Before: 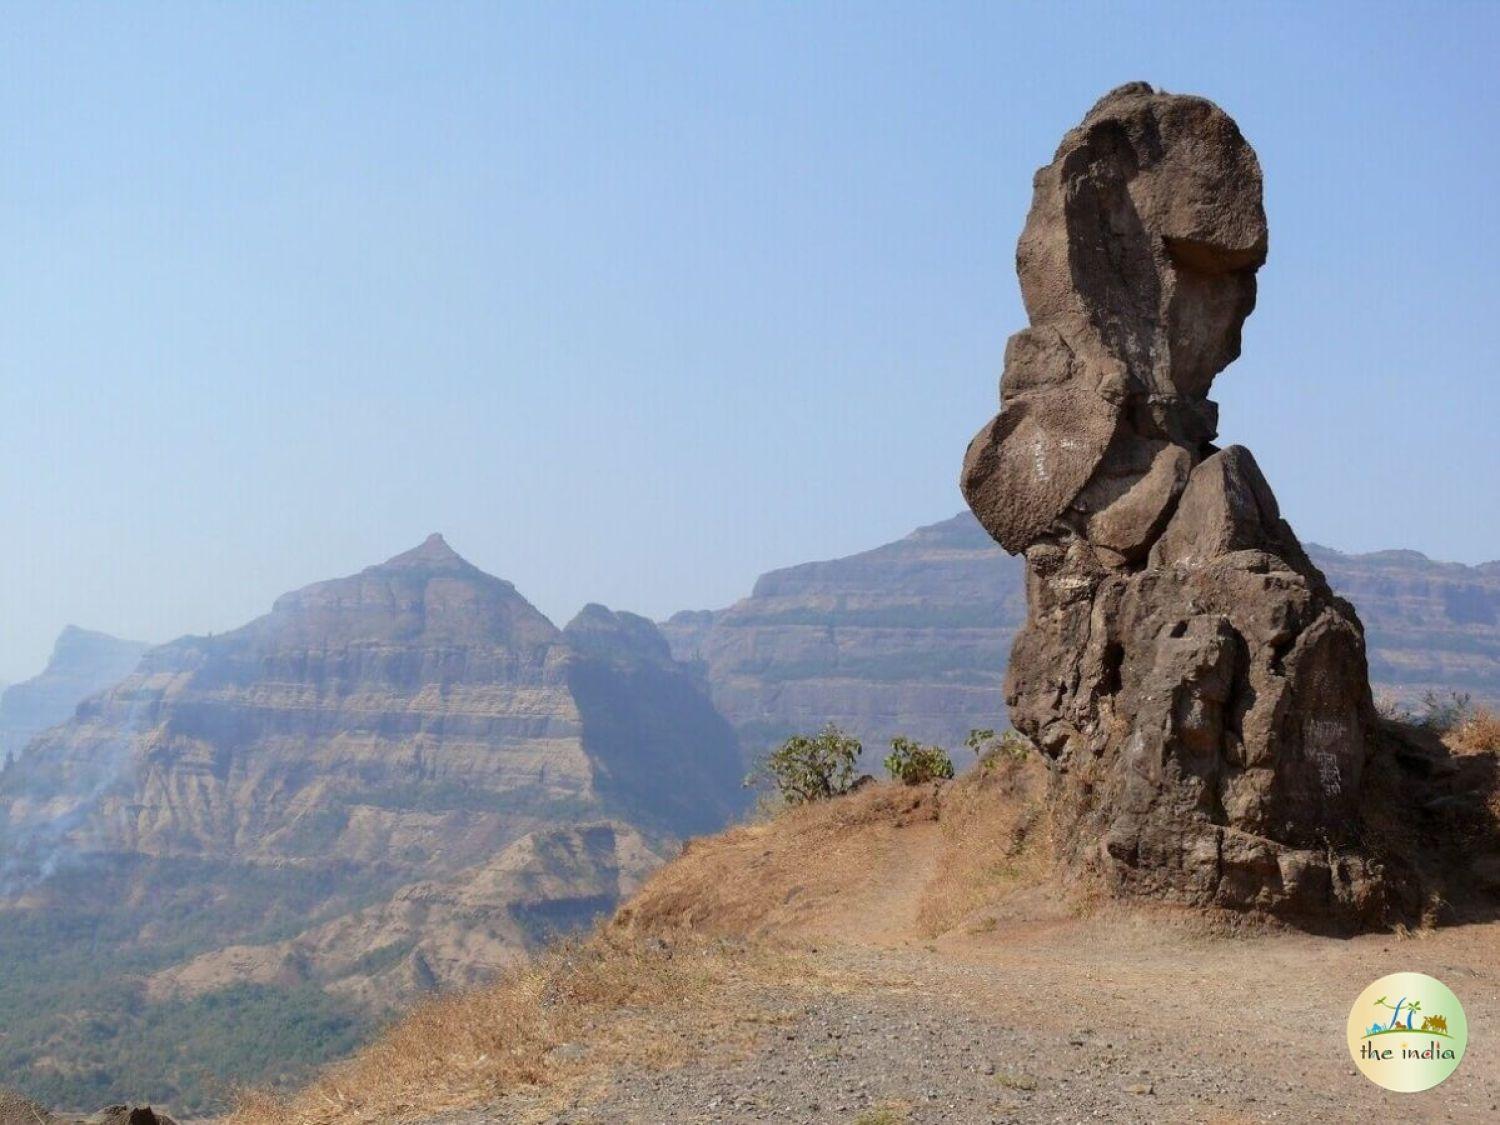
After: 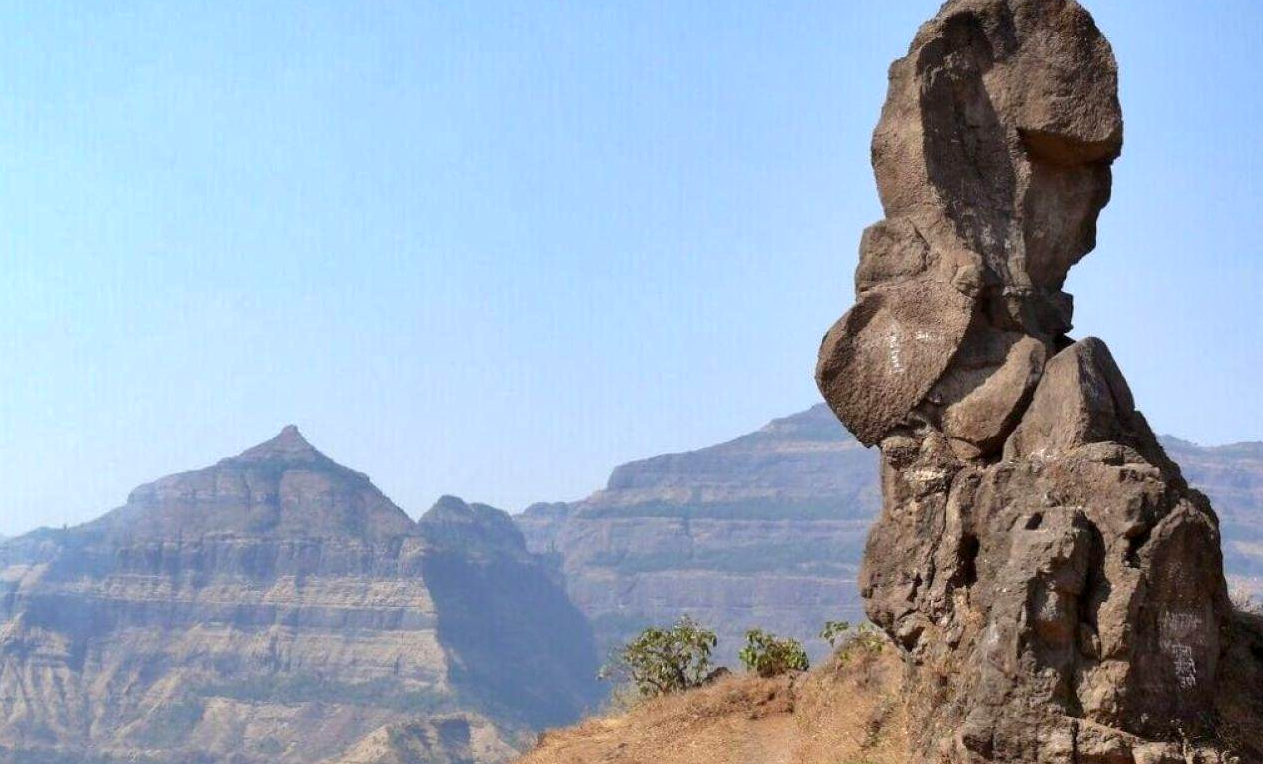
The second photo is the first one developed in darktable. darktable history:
exposure: black level correction 0.001, exposure 0.499 EV, compensate highlight preservation false
crop and rotate: left 9.672%, top 9.656%, right 6.07%, bottom 22.431%
shadows and highlights: low approximation 0.01, soften with gaussian
